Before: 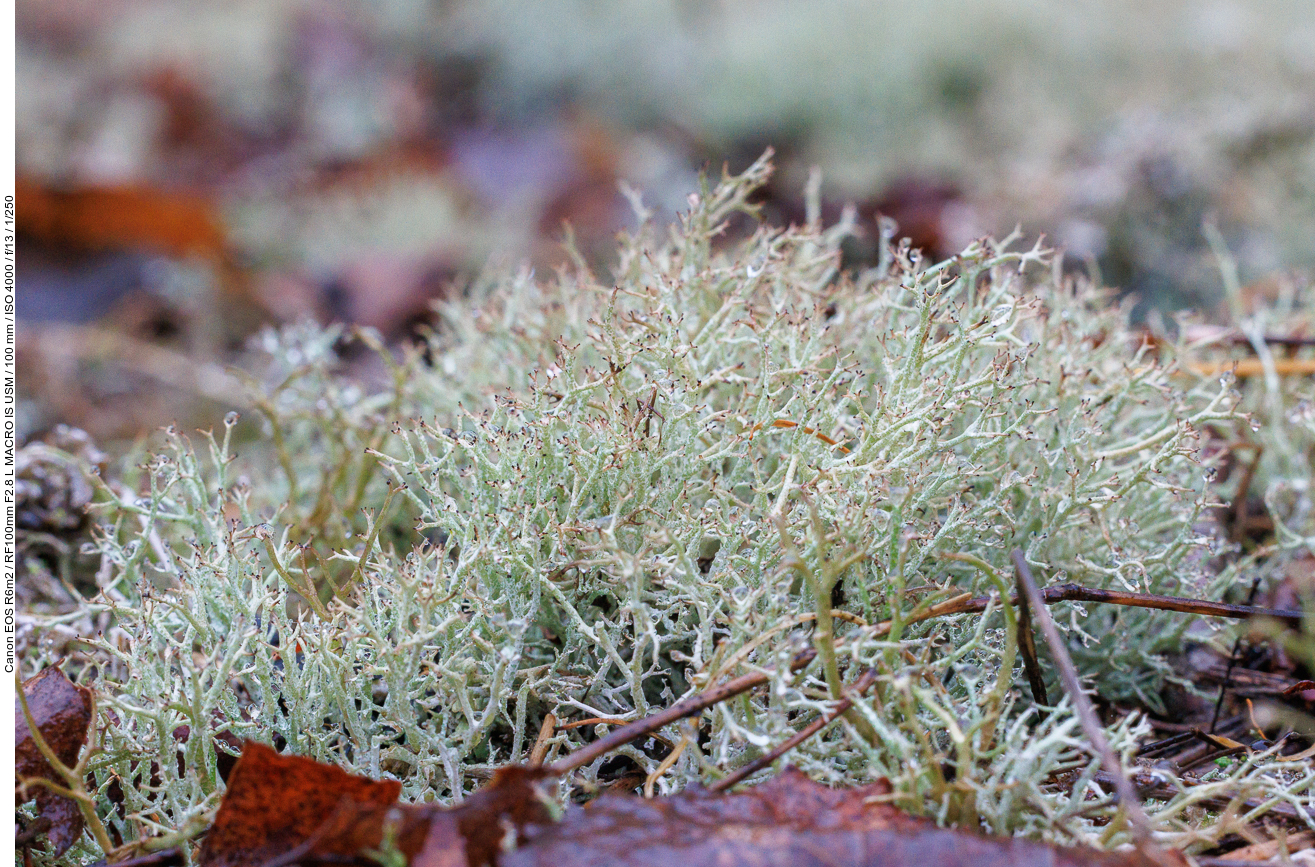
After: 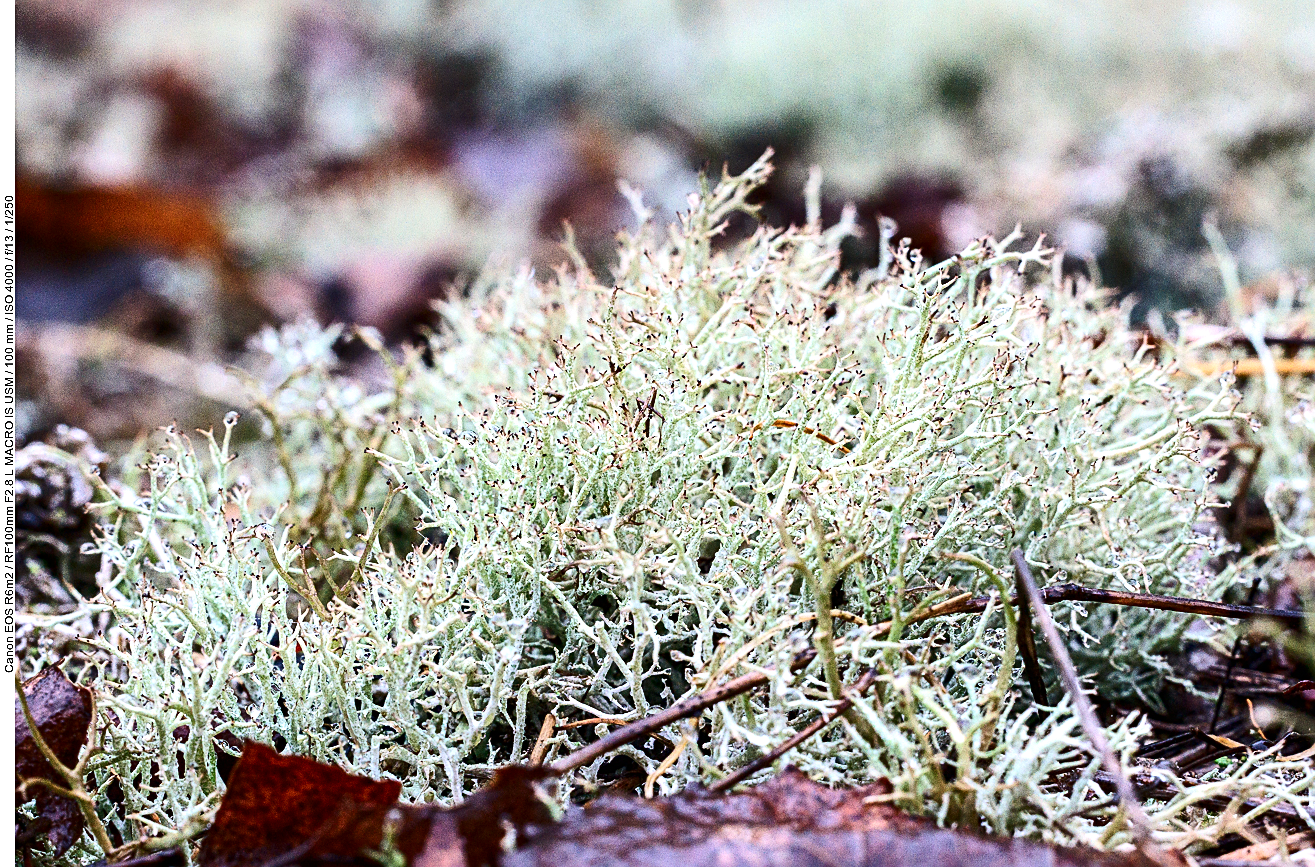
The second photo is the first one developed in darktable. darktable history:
tone equalizer: -8 EV -0.75 EV, -7 EV -0.7 EV, -6 EV -0.6 EV, -5 EV -0.4 EV, -3 EV 0.4 EV, -2 EV 0.6 EV, -1 EV 0.7 EV, +0 EV 0.75 EV, edges refinement/feathering 500, mask exposure compensation -1.57 EV, preserve details no
contrast brightness saturation: contrast 0.28
shadows and highlights: shadows color adjustment 97.66%, soften with gaussian
sharpen: on, module defaults
exposure: compensate highlight preservation false
